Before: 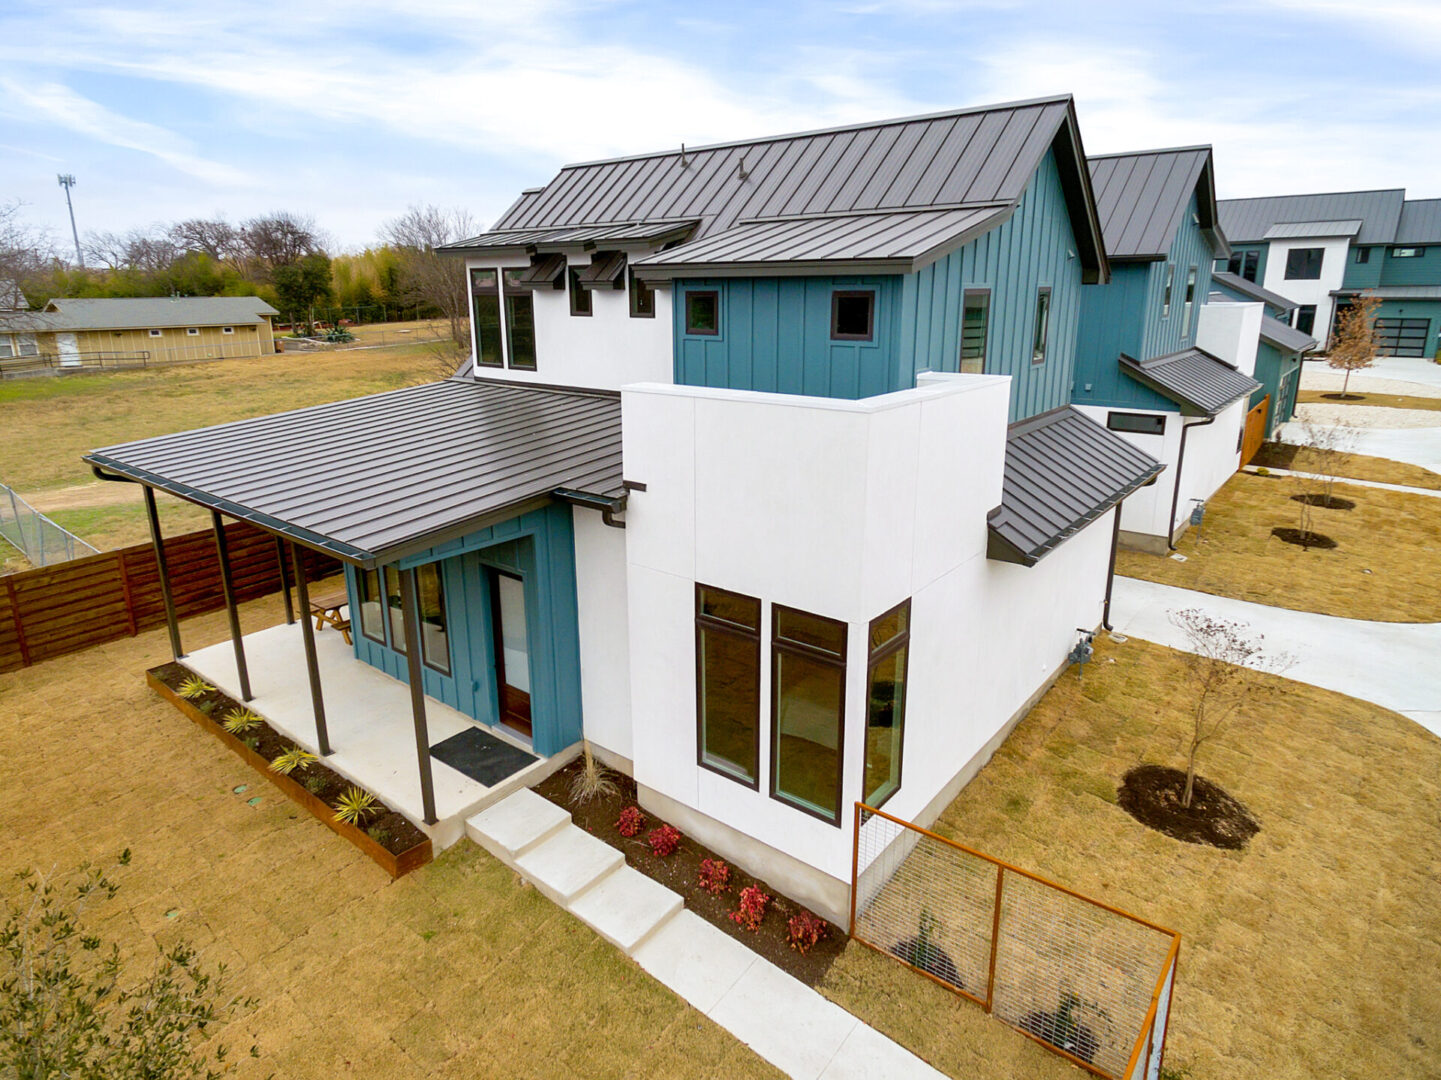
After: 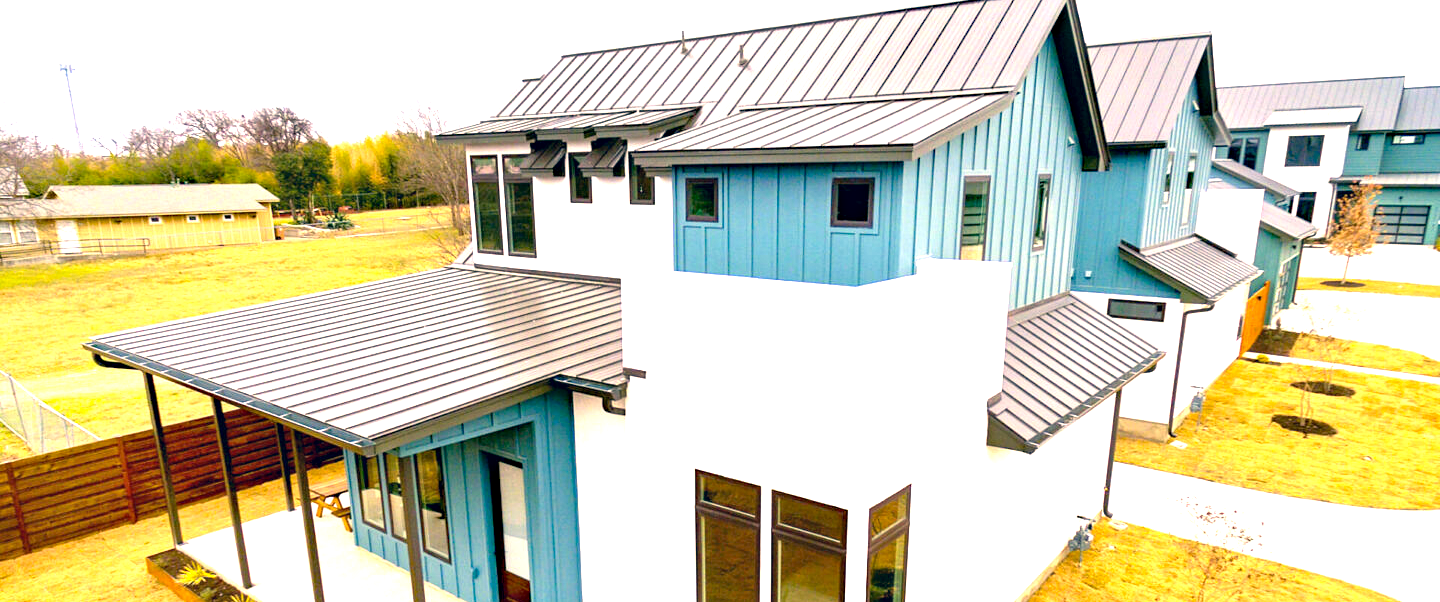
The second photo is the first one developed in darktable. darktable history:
crop and rotate: top 10.549%, bottom 33.662%
color correction: highlights a* 10.28, highlights b* 14.59, shadows a* -10.2, shadows b* -14.9
haze removal: compatibility mode true, adaptive false
exposure: black level correction 0.001, exposure 1.719 EV, compensate highlight preservation false
